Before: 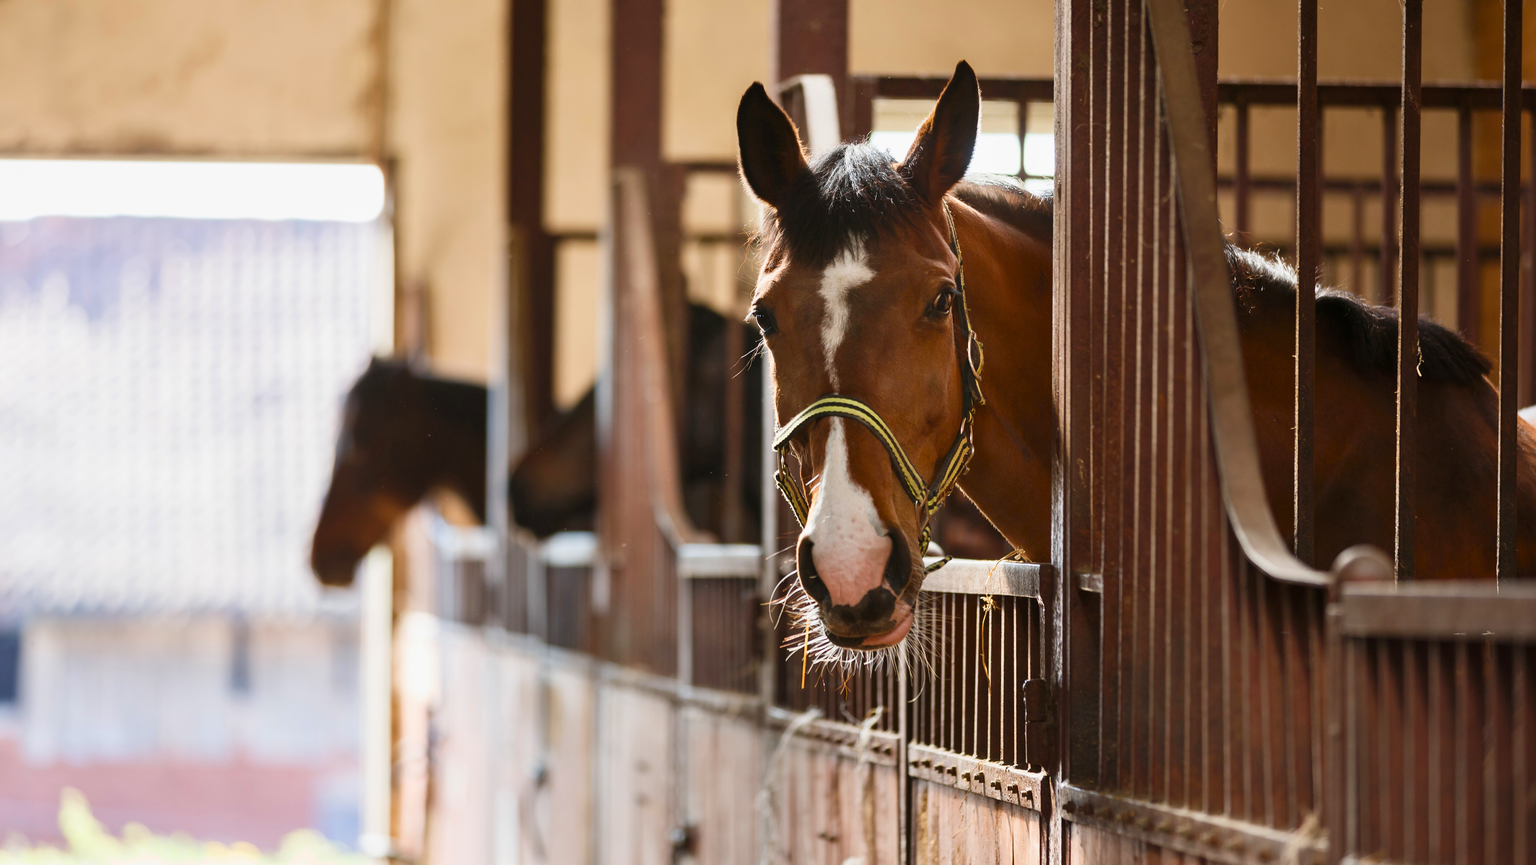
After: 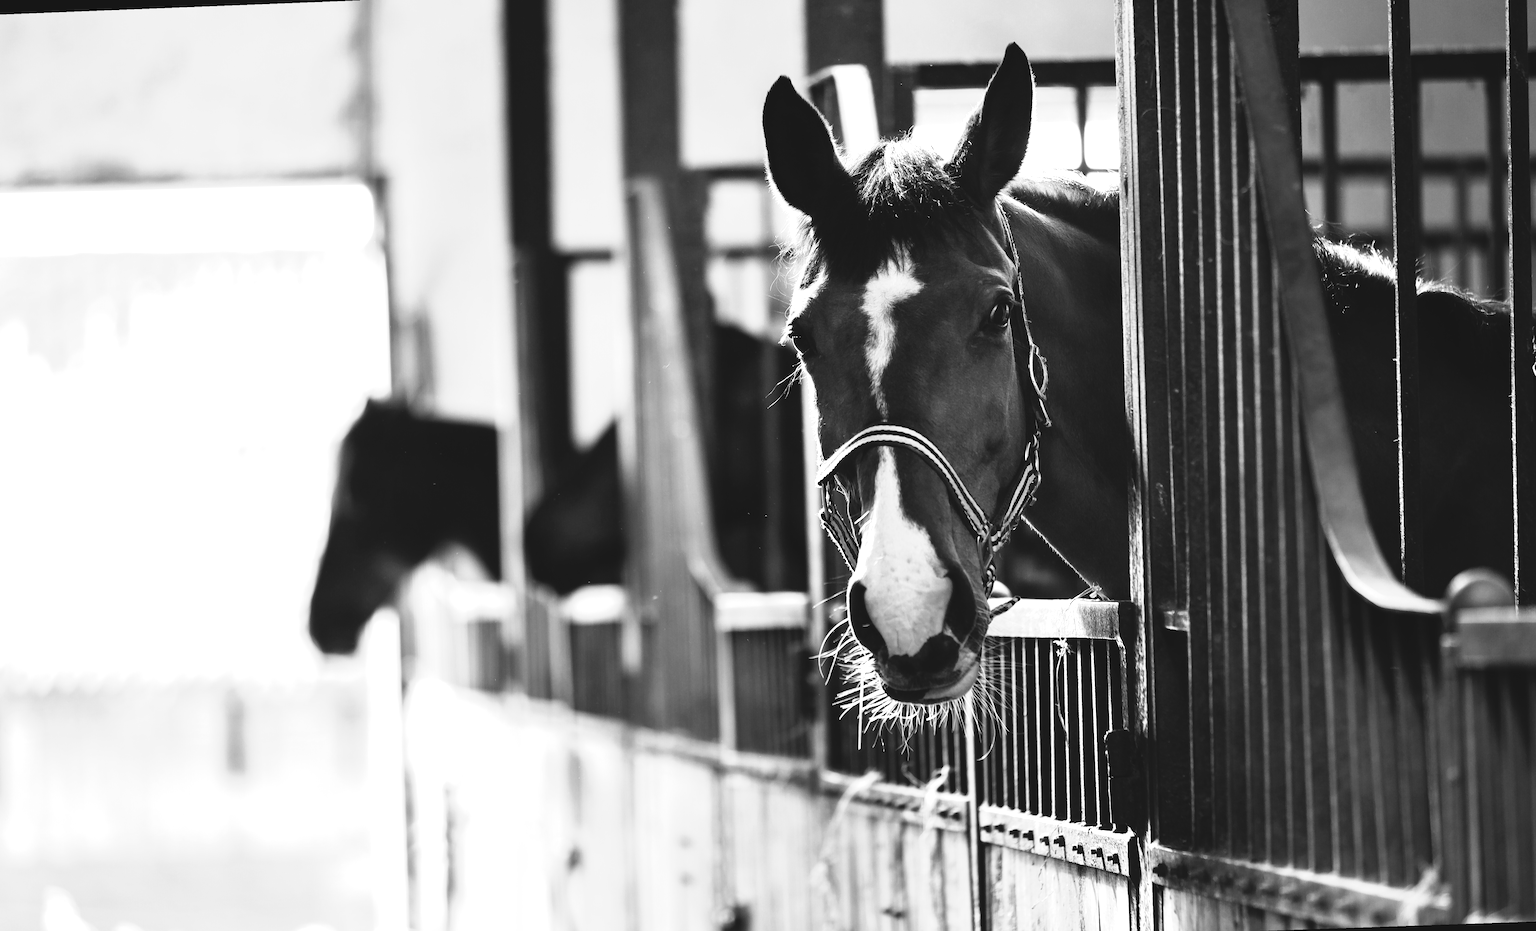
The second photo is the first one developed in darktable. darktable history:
monochrome: on, module defaults
crop and rotate: right 5.167%
tone equalizer: -8 EV -0.75 EV, -7 EV -0.7 EV, -6 EV -0.6 EV, -5 EV -0.4 EV, -3 EV 0.4 EV, -2 EV 0.6 EV, -1 EV 0.7 EV, +0 EV 0.75 EV, edges refinement/feathering 500, mask exposure compensation -1.57 EV, preserve details no
rotate and perspective: rotation -2.12°, lens shift (vertical) 0.009, lens shift (horizontal) -0.008, automatic cropping original format, crop left 0.036, crop right 0.964, crop top 0.05, crop bottom 0.959
tone curve: curves: ch0 [(0, 0.074) (0.129, 0.136) (0.285, 0.301) (0.689, 0.764) (0.854, 0.926) (0.987, 0.977)]; ch1 [(0, 0) (0.337, 0.249) (0.434, 0.437) (0.485, 0.491) (0.515, 0.495) (0.566, 0.57) (0.625, 0.625) (0.764, 0.806) (1, 1)]; ch2 [(0, 0) (0.314, 0.301) (0.401, 0.411) (0.505, 0.499) (0.54, 0.54) (0.608, 0.613) (0.706, 0.735) (1, 1)], color space Lab, independent channels, preserve colors none
